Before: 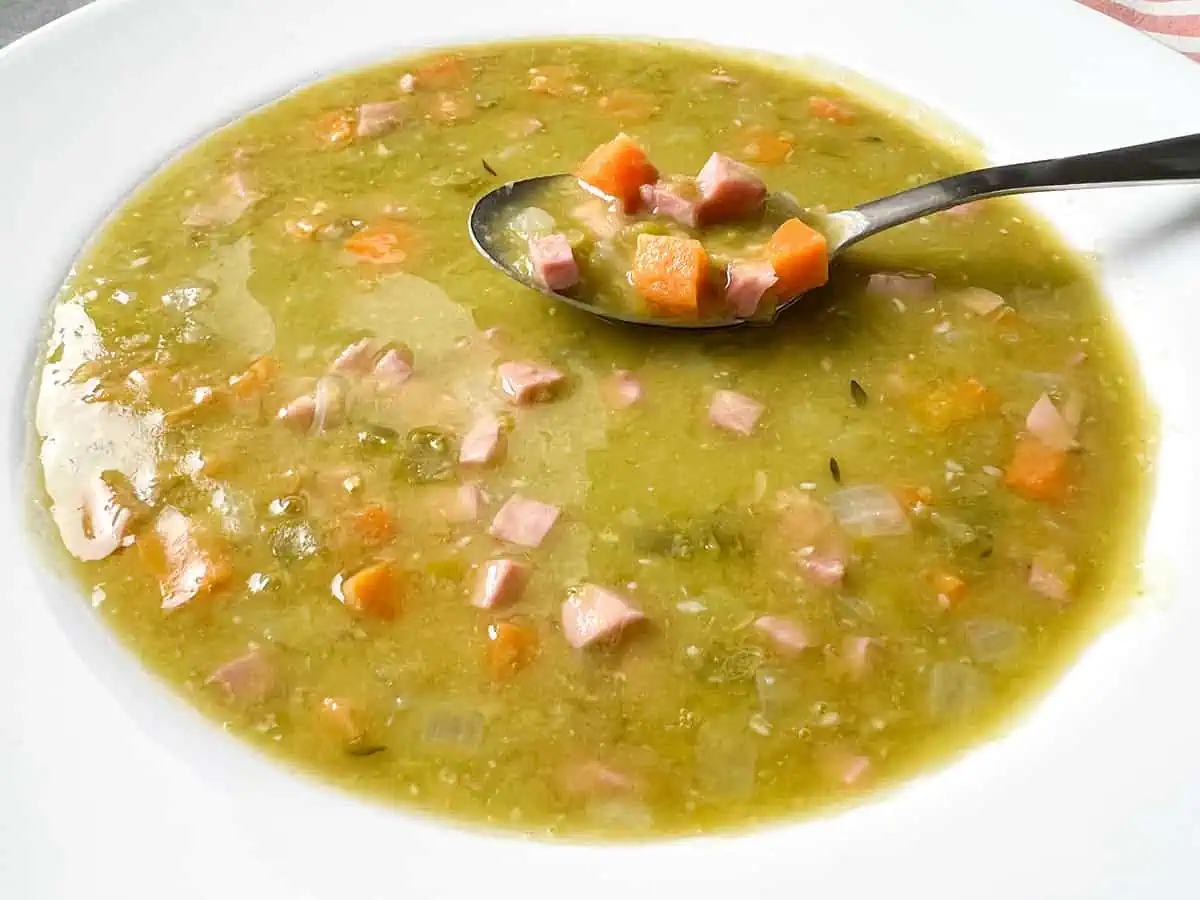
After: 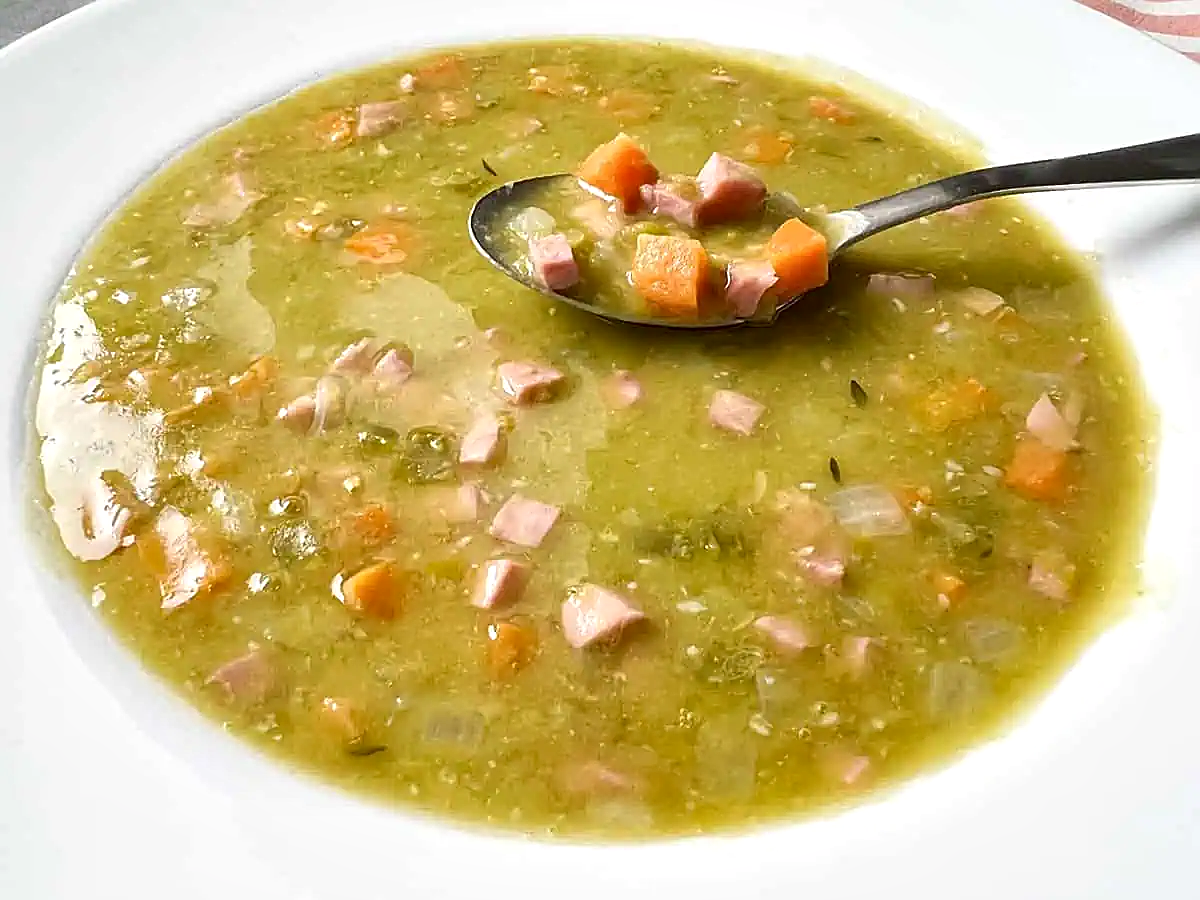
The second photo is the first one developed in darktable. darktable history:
local contrast: mode bilateral grid, contrast 20, coarseness 50, detail 130%, midtone range 0.2
sharpen: on, module defaults
